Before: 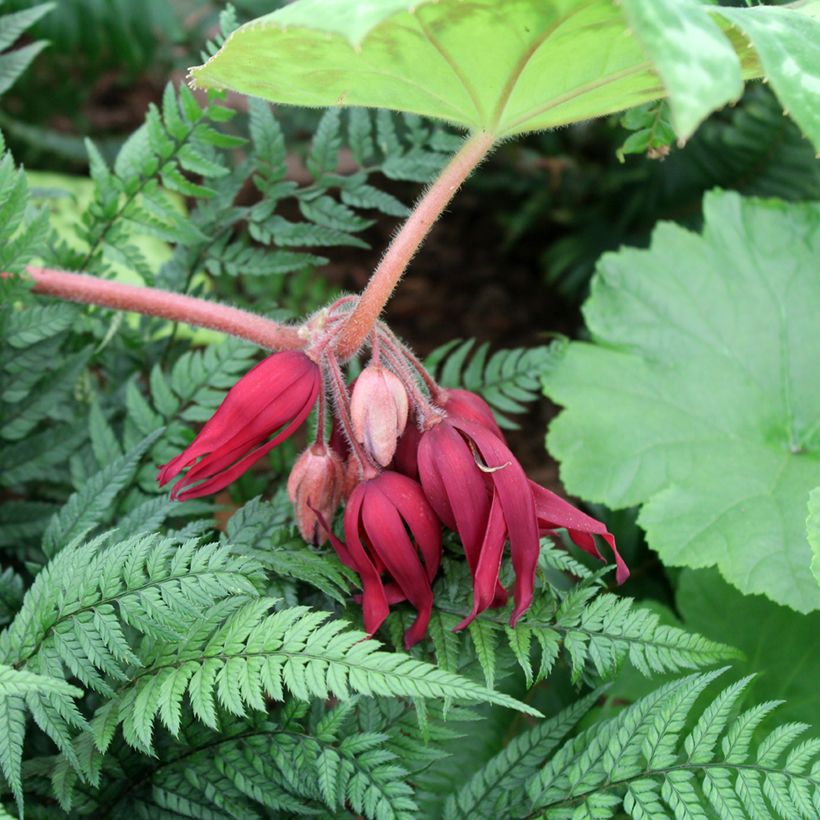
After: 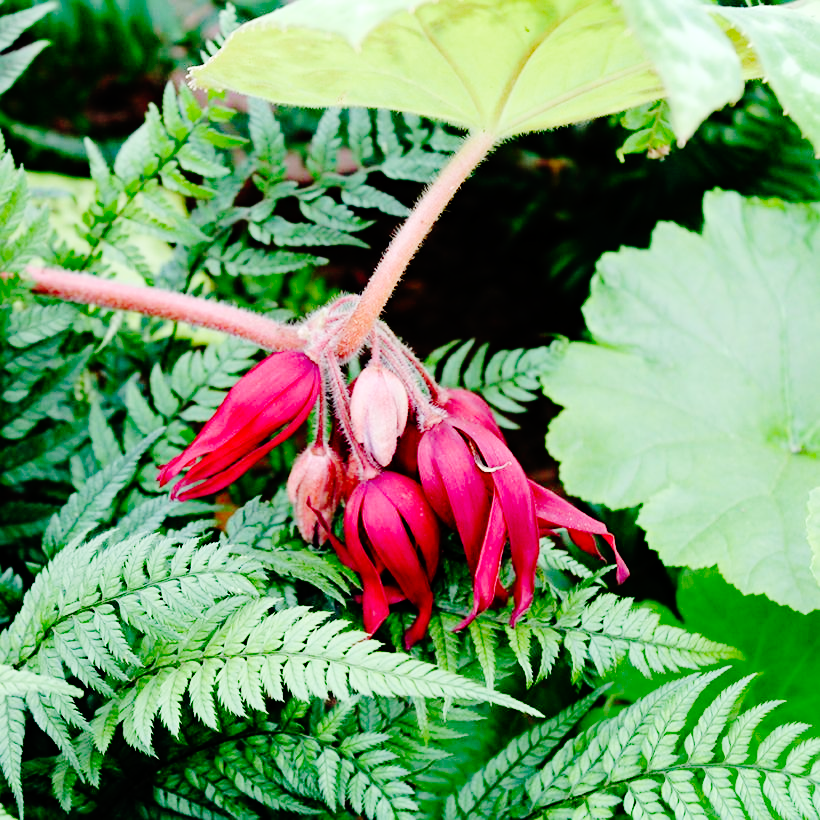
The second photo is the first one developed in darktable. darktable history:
base curve: curves: ch0 [(0, 0) (0.036, 0.01) (0.123, 0.254) (0.258, 0.504) (0.507, 0.748) (1, 1)], preserve colors none
sharpen: amount 0.203
contrast equalizer: y [[0.5 ×4, 0.483, 0.43], [0.5 ×6], [0.5 ×6], [0 ×6], [0 ×6]]
haze removal: compatibility mode true, adaptive false
